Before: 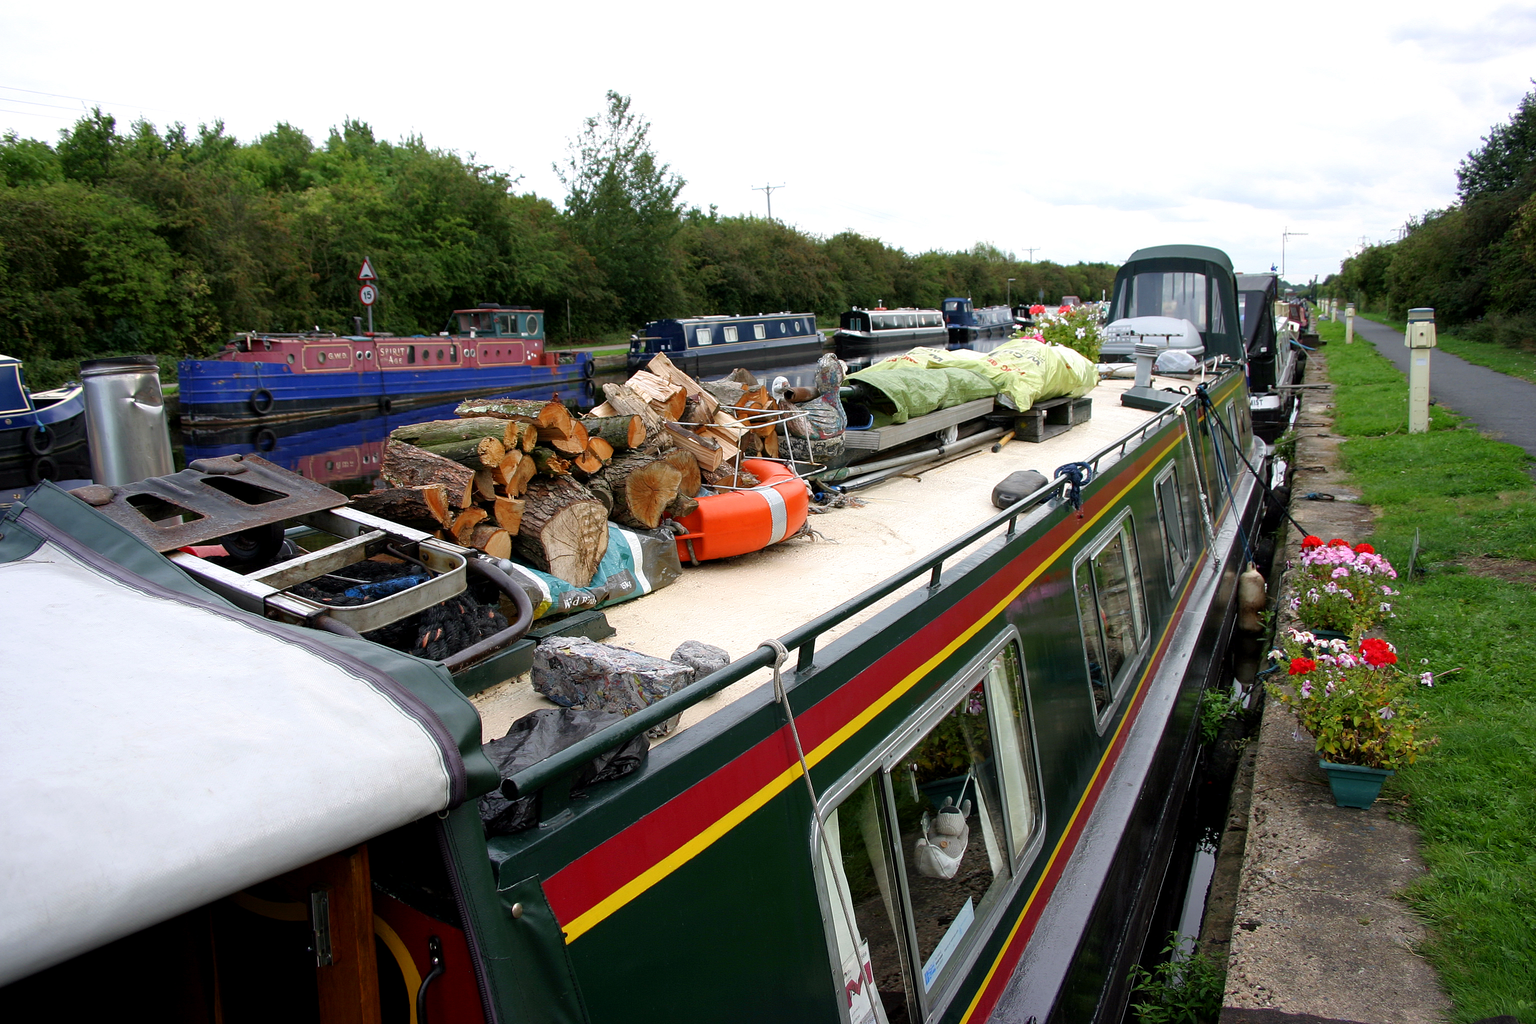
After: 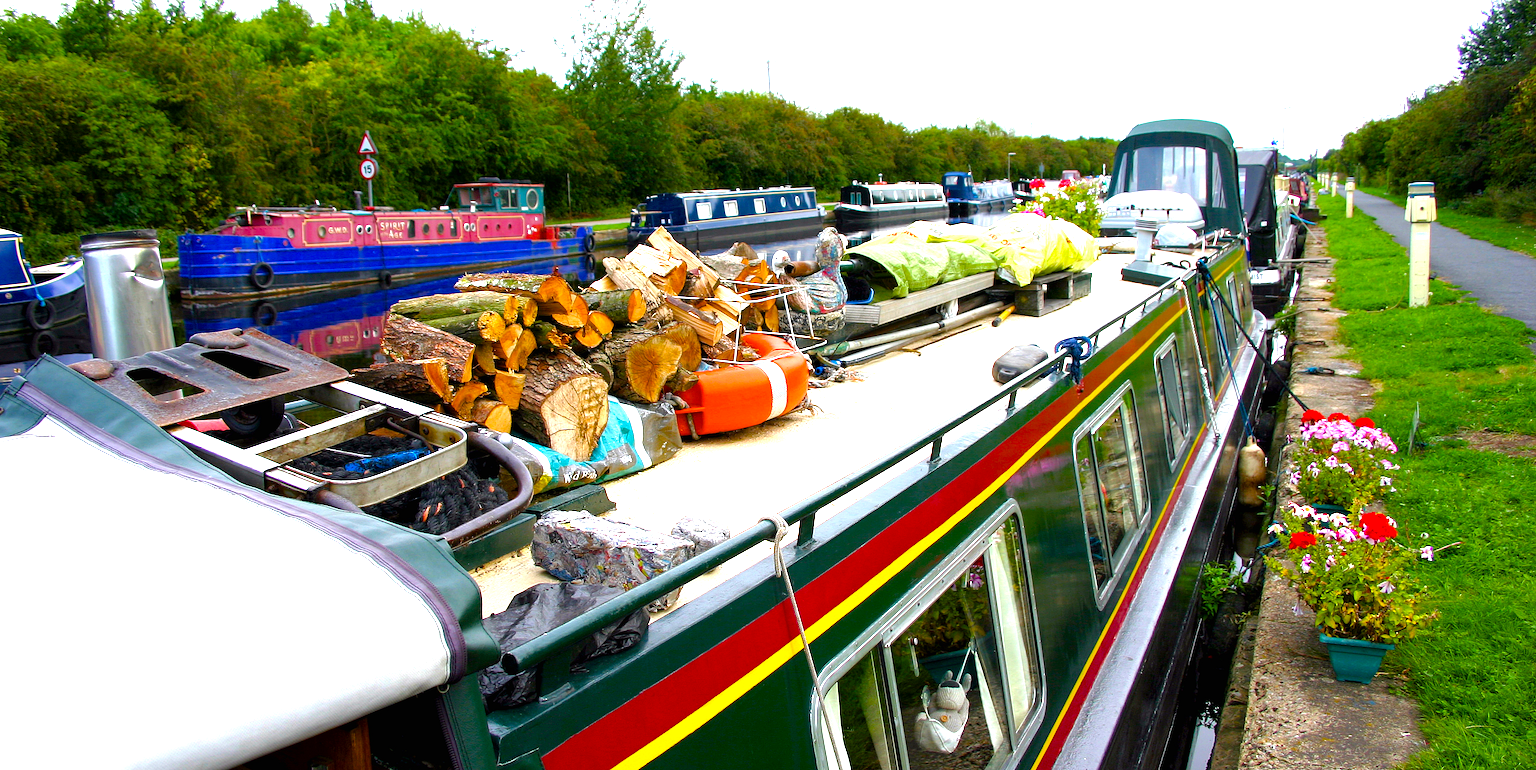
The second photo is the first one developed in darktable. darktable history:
color balance rgb: perceptual saturation grading › global saturation 36.464%, perceptual saturation grading › shadows 35.331%, perceptual brilliance grading › global brilliance 12.412%, global vibrance 28.099%
crop and rotate: top 12.318%, bottom 12.457%
exposure: black level correction 0, exposure 0.698 EV, compensate highlight preservation false
